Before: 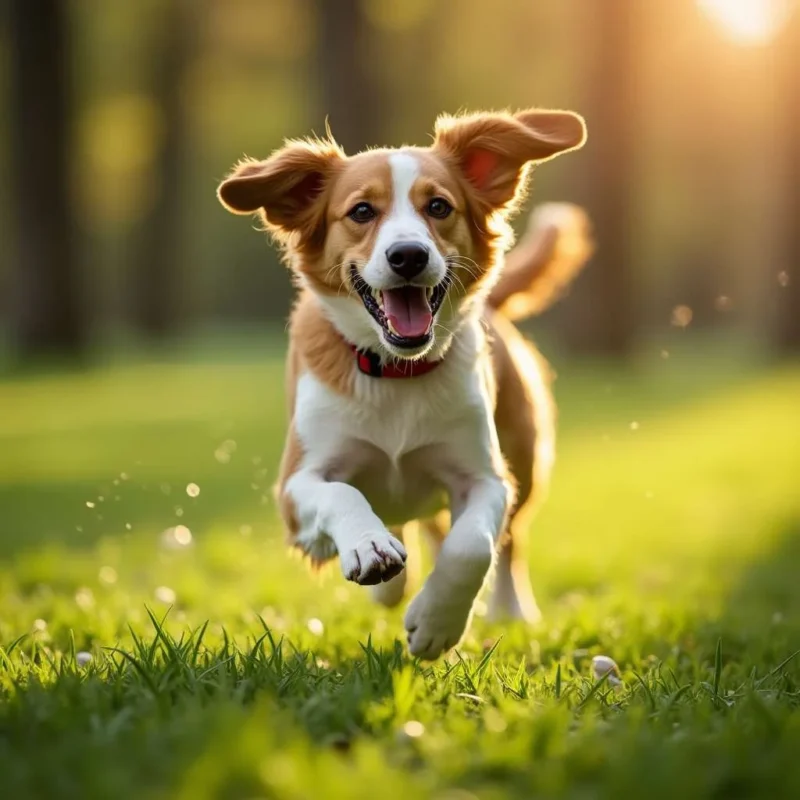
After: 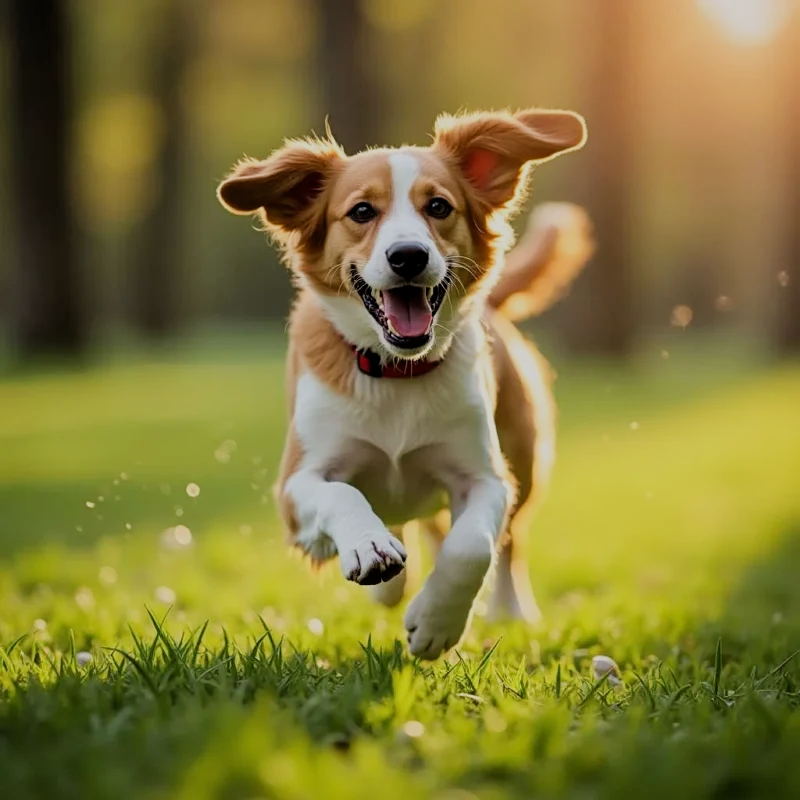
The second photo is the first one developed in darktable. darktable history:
sharpen: amount 0.21
filmic rgb: black relative exposure -7.41 EV, white relative exposure 4.84 EV, hardness 3.39
